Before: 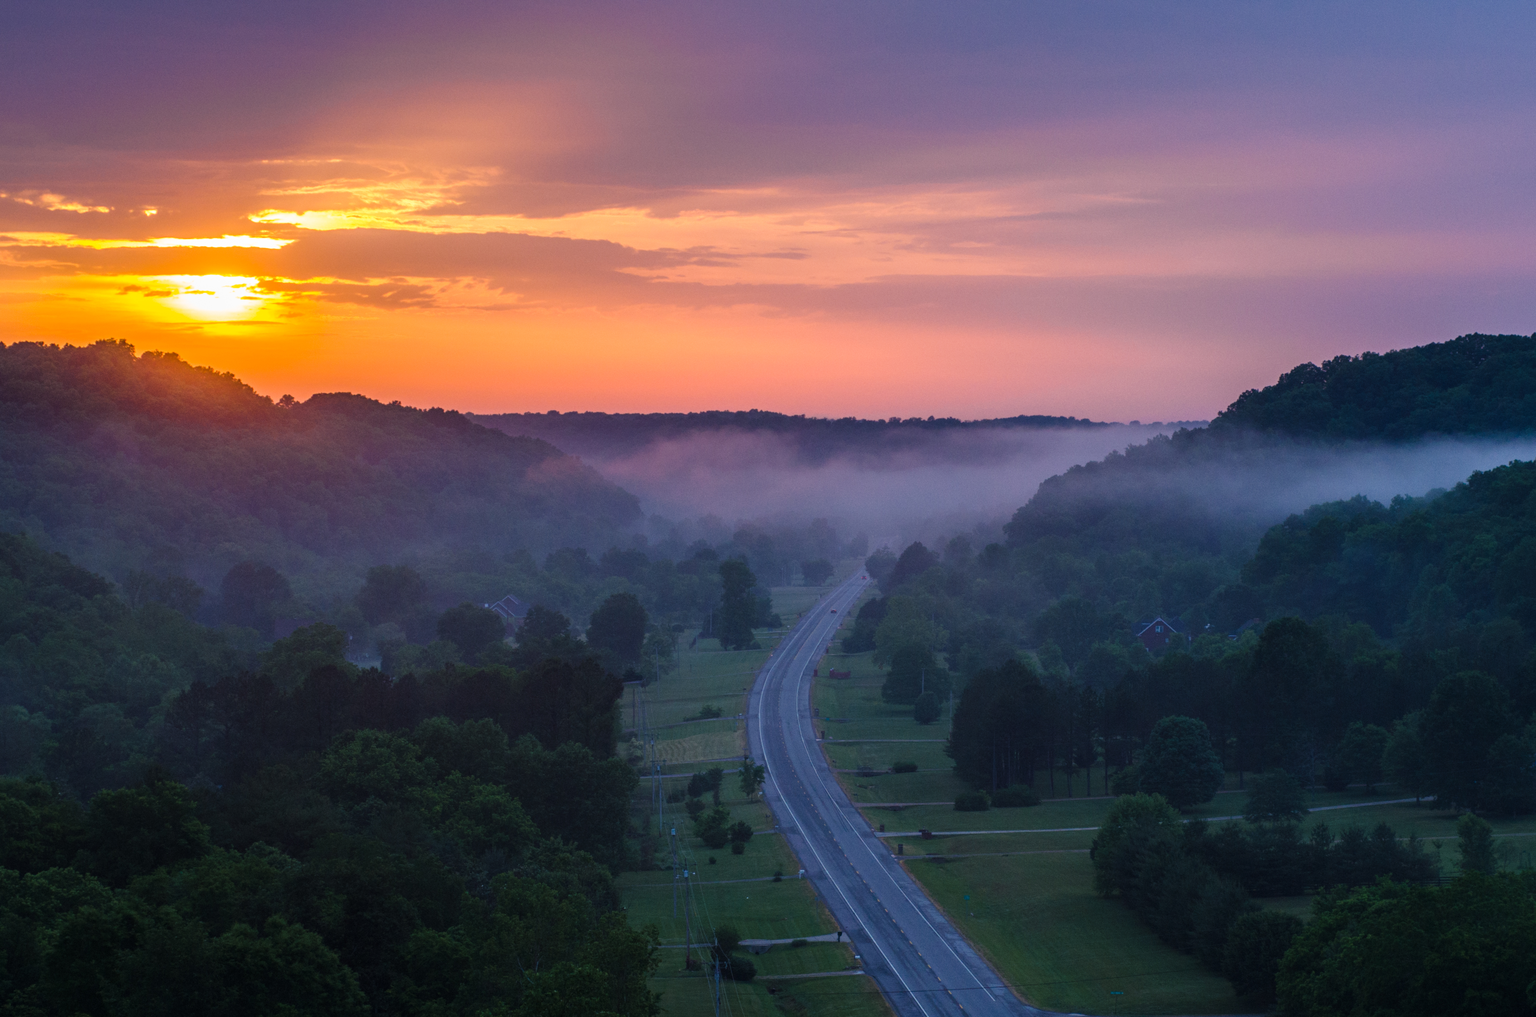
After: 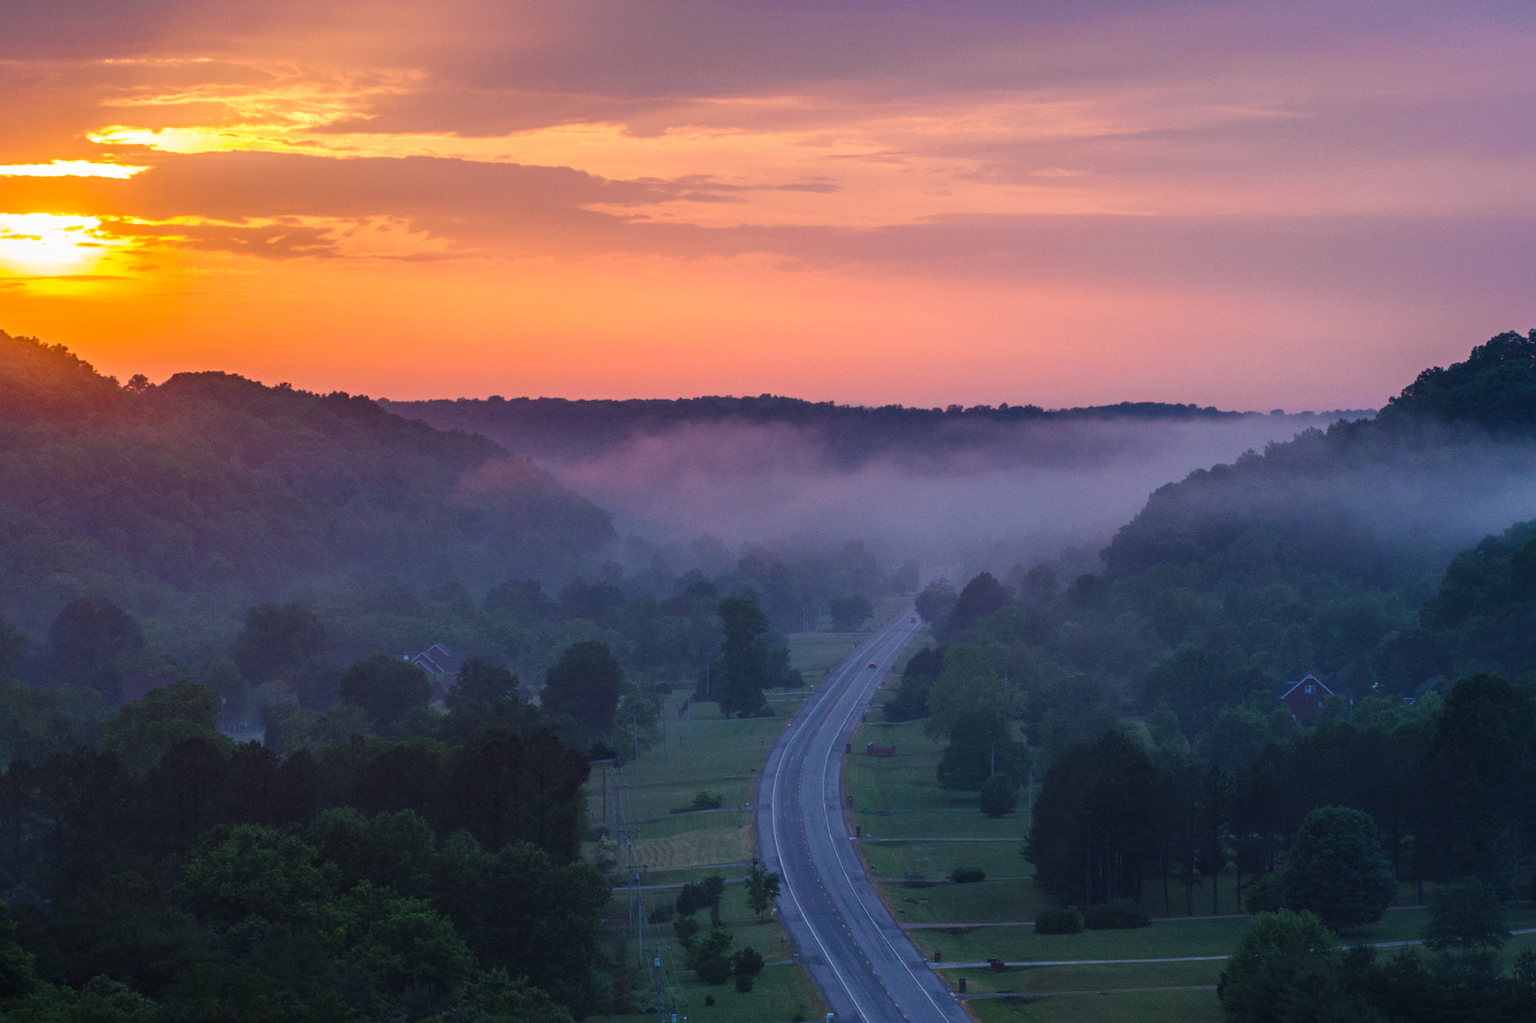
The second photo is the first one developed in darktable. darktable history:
crop and rotate: left 12.033%, top 11.439%, right 13.506%, bottom 13.641%
